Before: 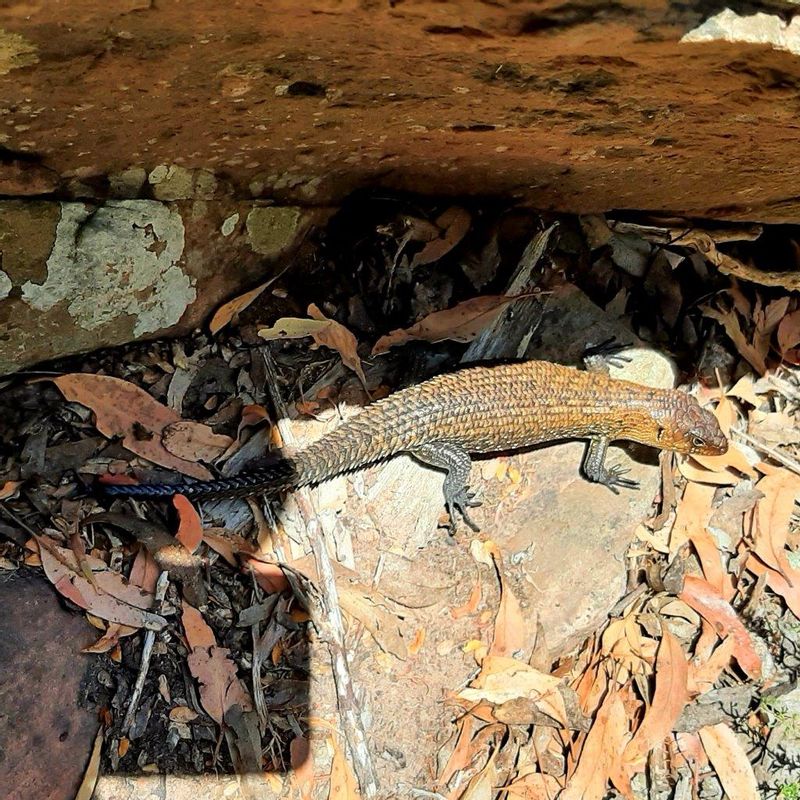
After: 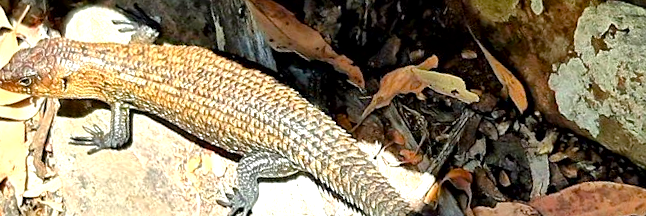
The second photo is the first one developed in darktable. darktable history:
exposure: exposure 0.648 EV, compensate highlight preservation false
color balance rgb: perceptual saturation grading › global saturation 20%, perceptual saturation grading › highlights -25%, perceptual saturation grading › shadows 25%
crop and rotate: angle 16.12°, top 30.835%, bottom 35.653%
local contrast: mode bilateral grid, contrast 20, coarseness 19, detail 163%, midtone range 0.2
